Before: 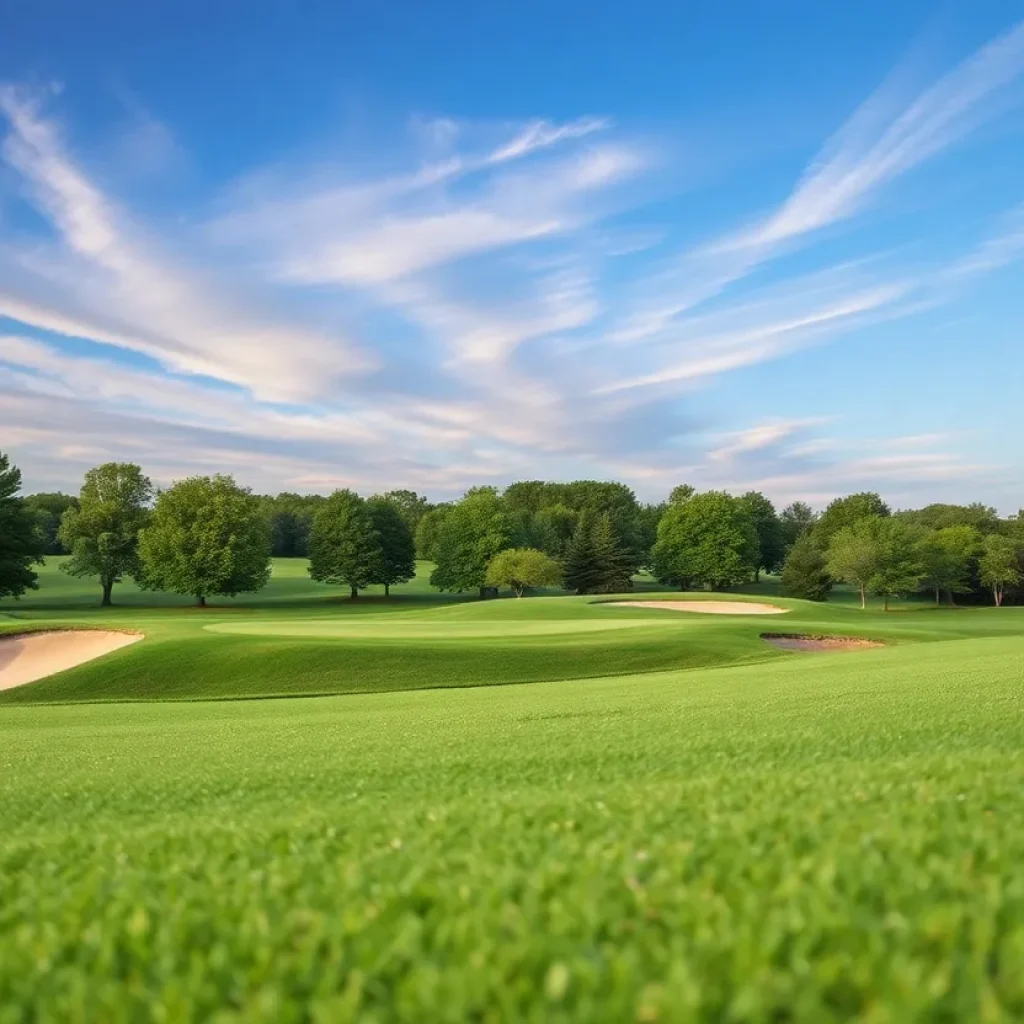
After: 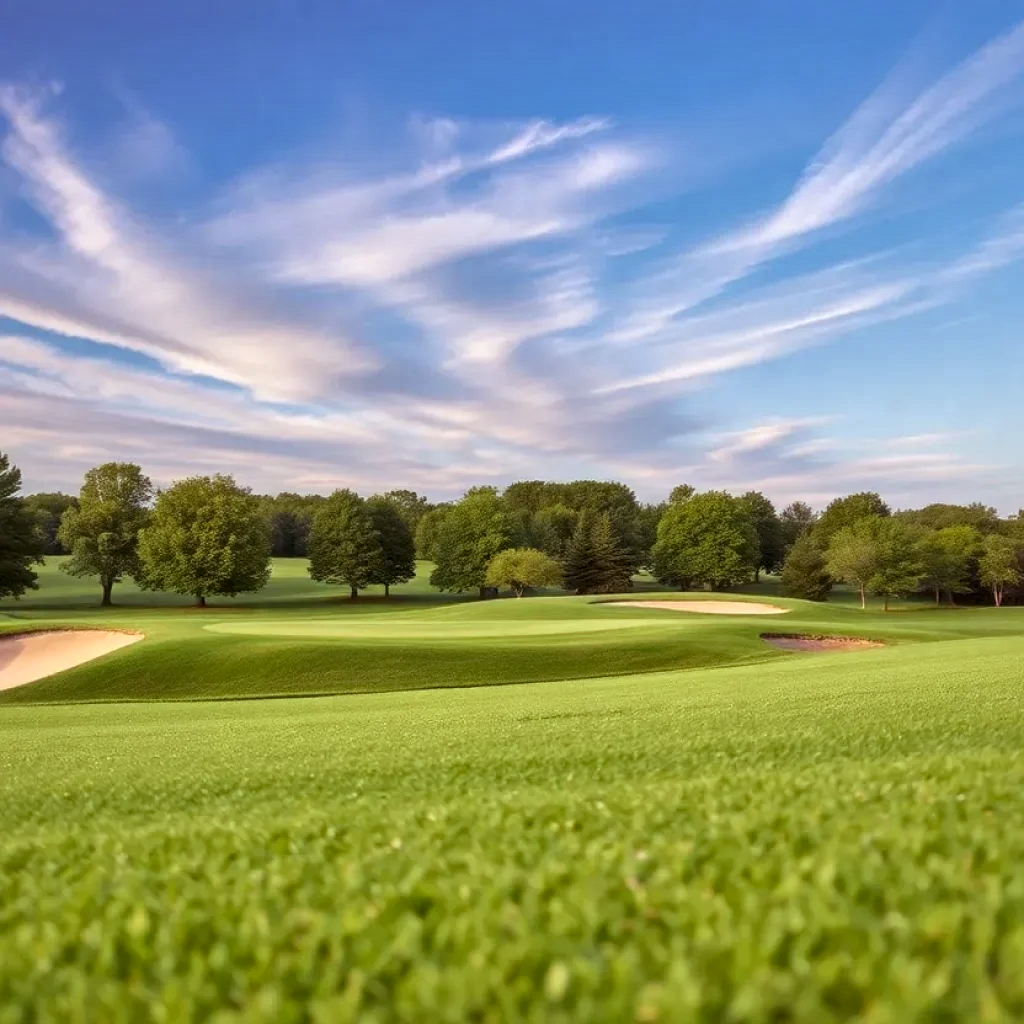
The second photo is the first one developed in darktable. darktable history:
shadows and highlights: low approximation 0.01, soften with gaussian
exposure: black level correction 0.001, exposure 0.014 EV, compensate highlight preservation false
local contrast: mode bilateral grid, contrast 20, coarseness 50, detail 140%, midtone range 0.2
rgb levels: mode RGB, independent channels, levels [[0, 0.474, 1], [0, 0.5, 1], [0, 0.5, 1]]
